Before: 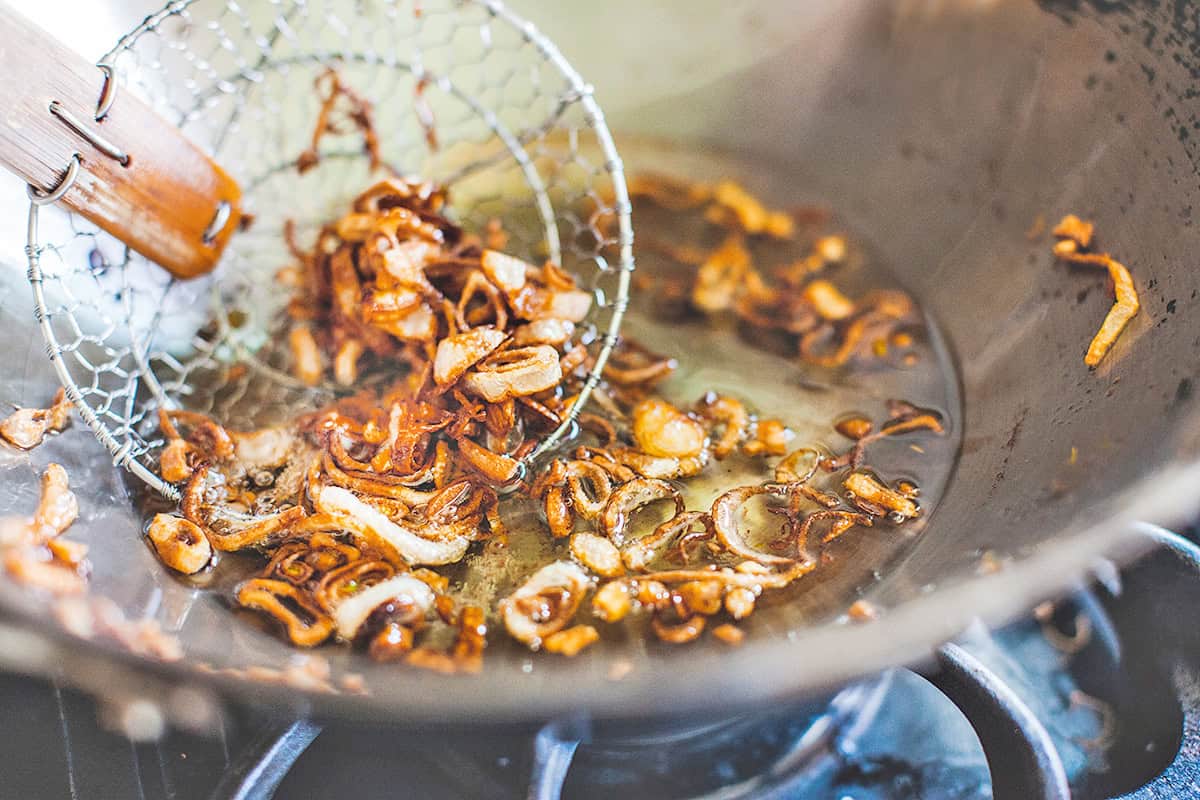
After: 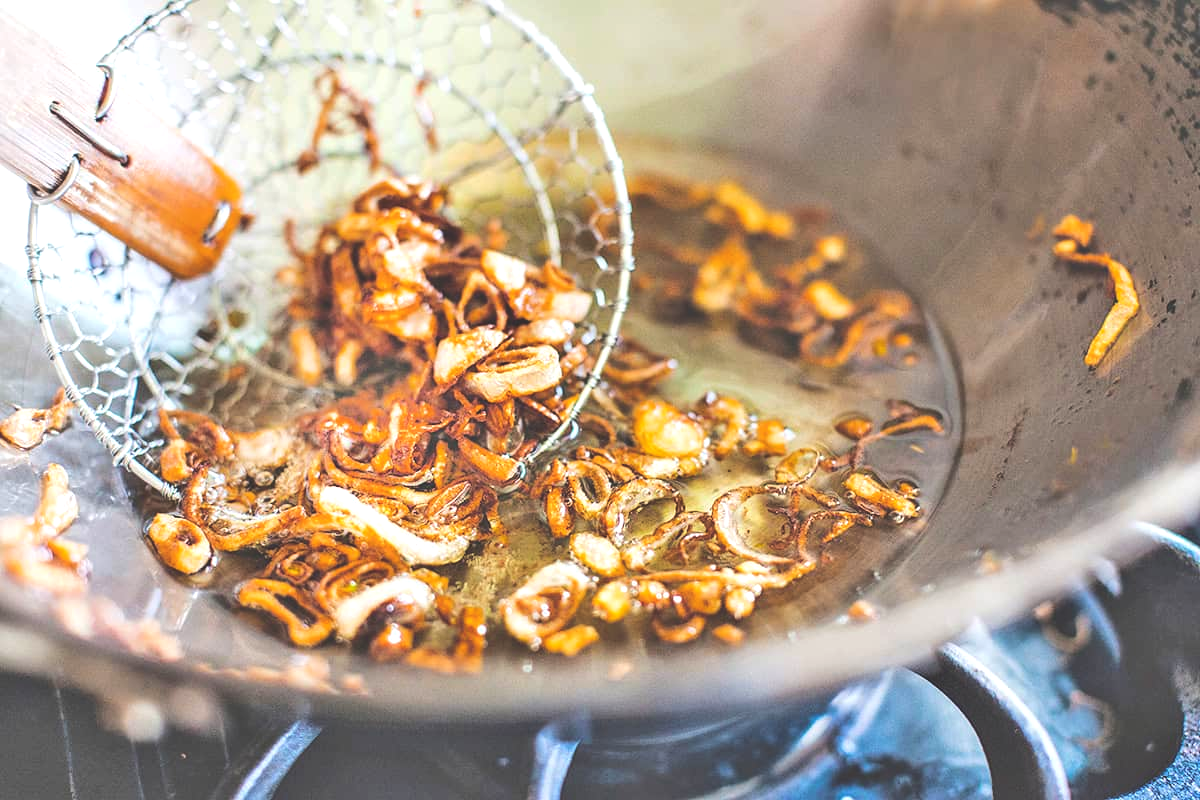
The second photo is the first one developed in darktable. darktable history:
color balance rgb: global offset › luminance 1.983%, perceptual saturation grading › global saturation 0.287%, perceptual brilliance grading › highlights 6.979%, perceptual brilliance grading › mid-tones 16.628%, perceptual brilliance grading › shadows -5.269%, global vibrance 20%
